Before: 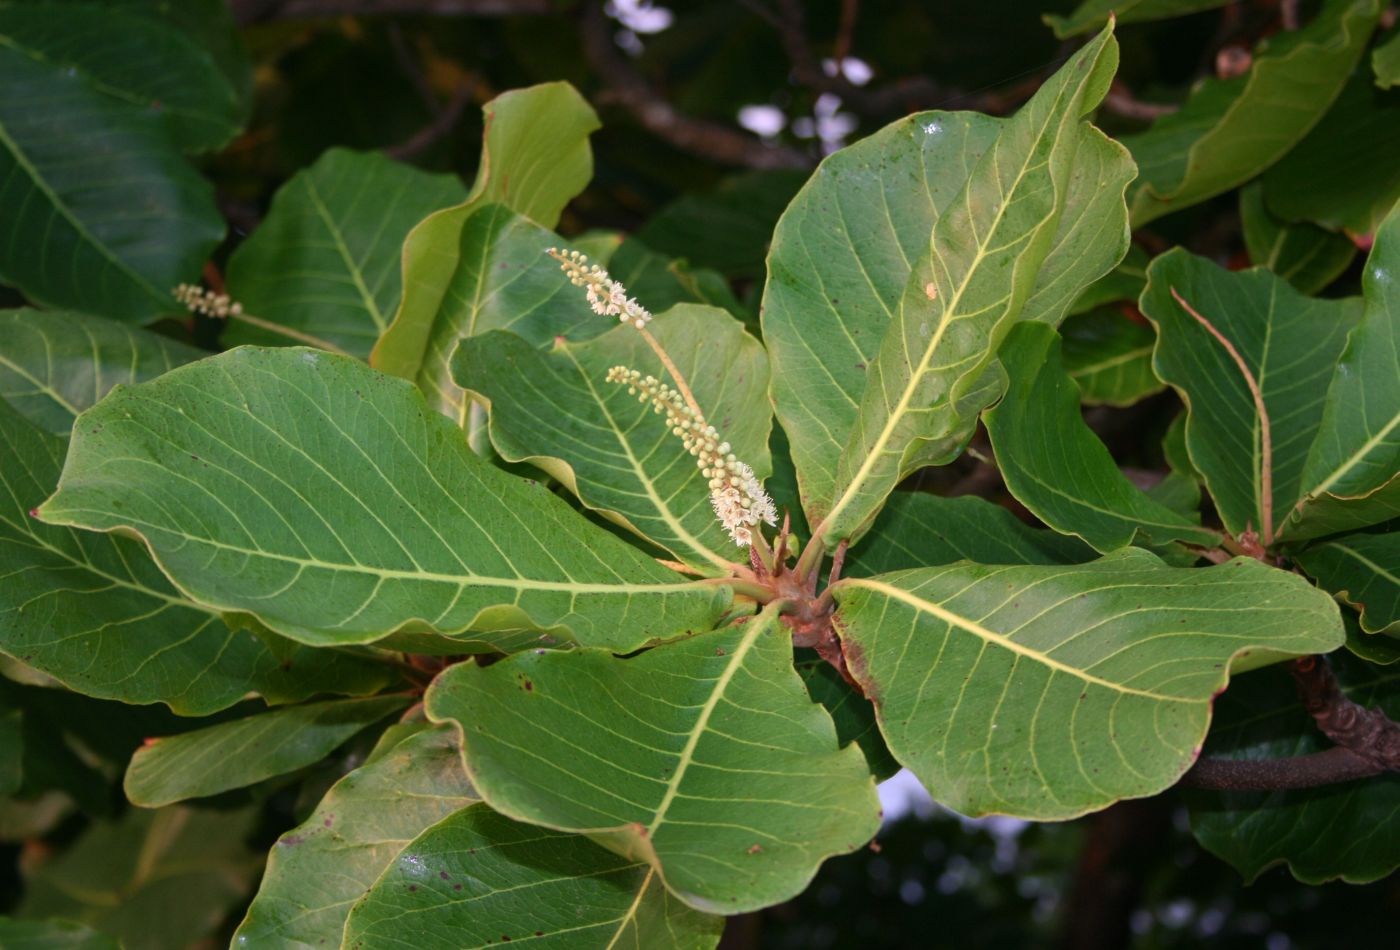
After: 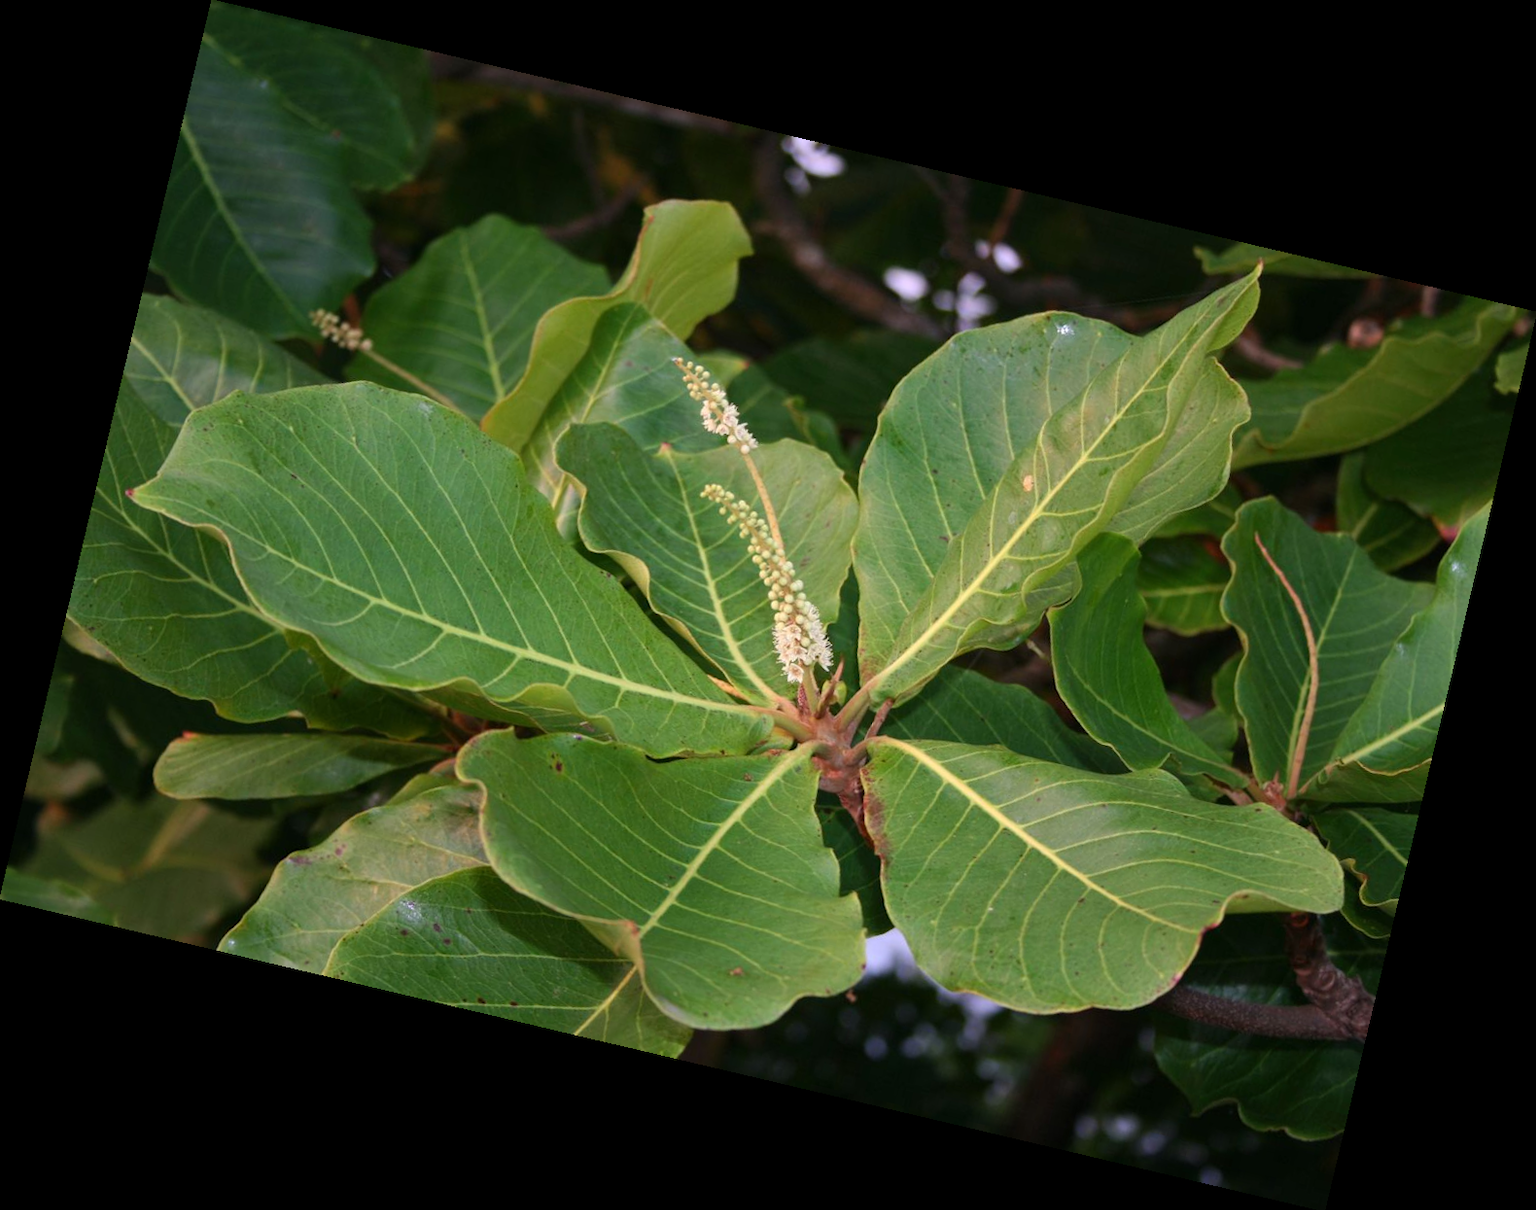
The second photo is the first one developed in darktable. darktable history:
shadows and highlights: shadows 20.91, highlights -82.73, soften with gaussian
rotate and perspective: rotation 13.27°, automatic cropping off
